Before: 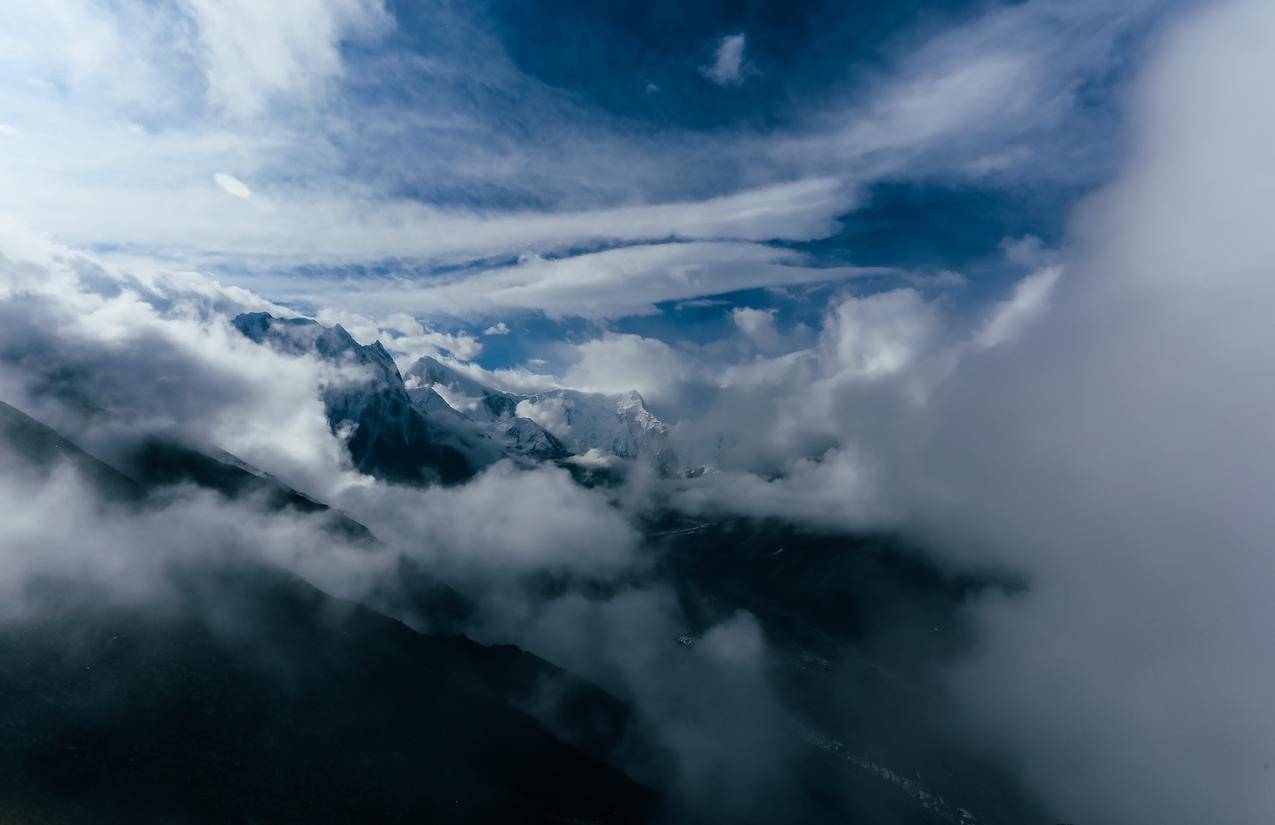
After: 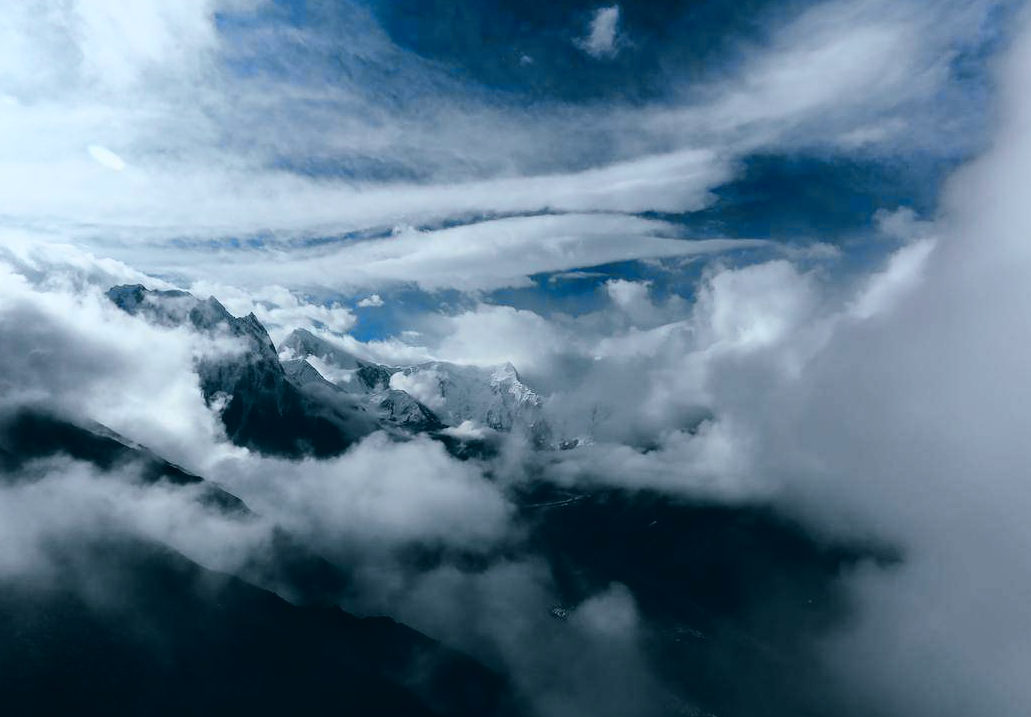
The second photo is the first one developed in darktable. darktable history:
crop: left 9.929%, top 3.475%, right 9.188%, bottom 9.529%
tone curve: curves: ch0 [(0, 0.023) (0.087, 0.065) (0.184, 0.168) (0.45, 0.54) (0.57, 0.683) (0.722, 0.825) (0.877, 0.948) (1, 1)]; ch1 [(0, 0) (0.388, 0.369) (0.44, 0.44) (0.489, 0.481) (0.534, 0.528) (0.657, 0.655) (1, 1)]; ch2 [(0, 0) (0.353, 0.317) (0.408, 0.427) (0.472, 0.46) (0.5, 0.488) (0.537, 0.518) (0.576, 0.592) (0.625, 0.631) (1, 1)], color space Lab, independent channels, preserve colors none
